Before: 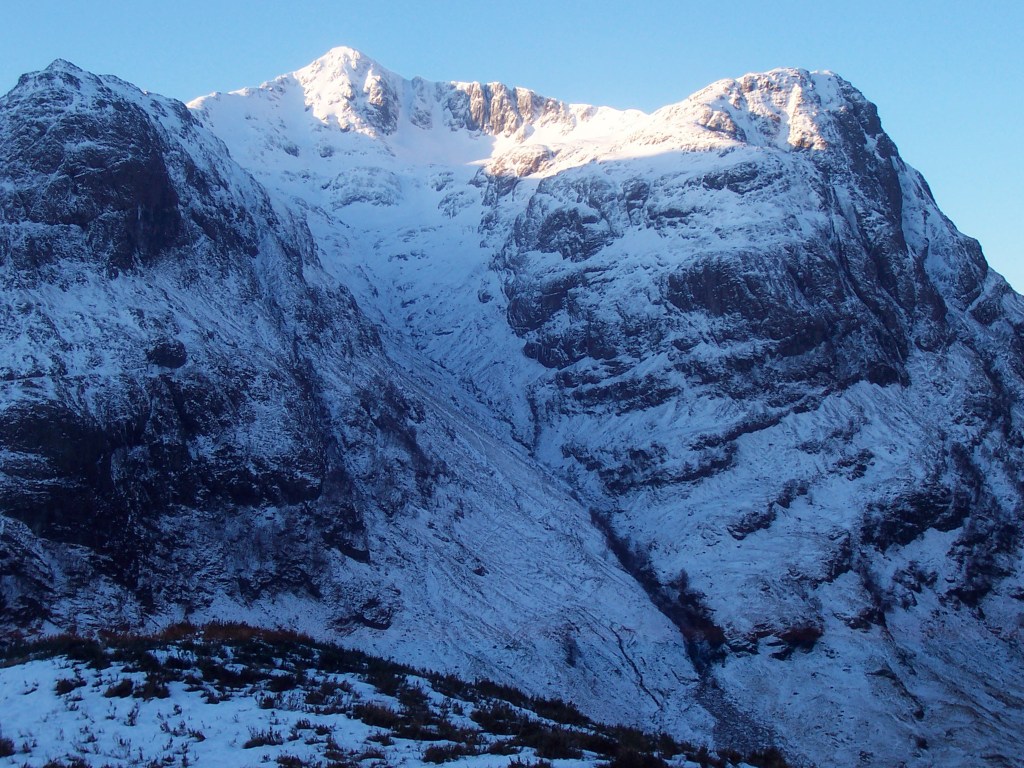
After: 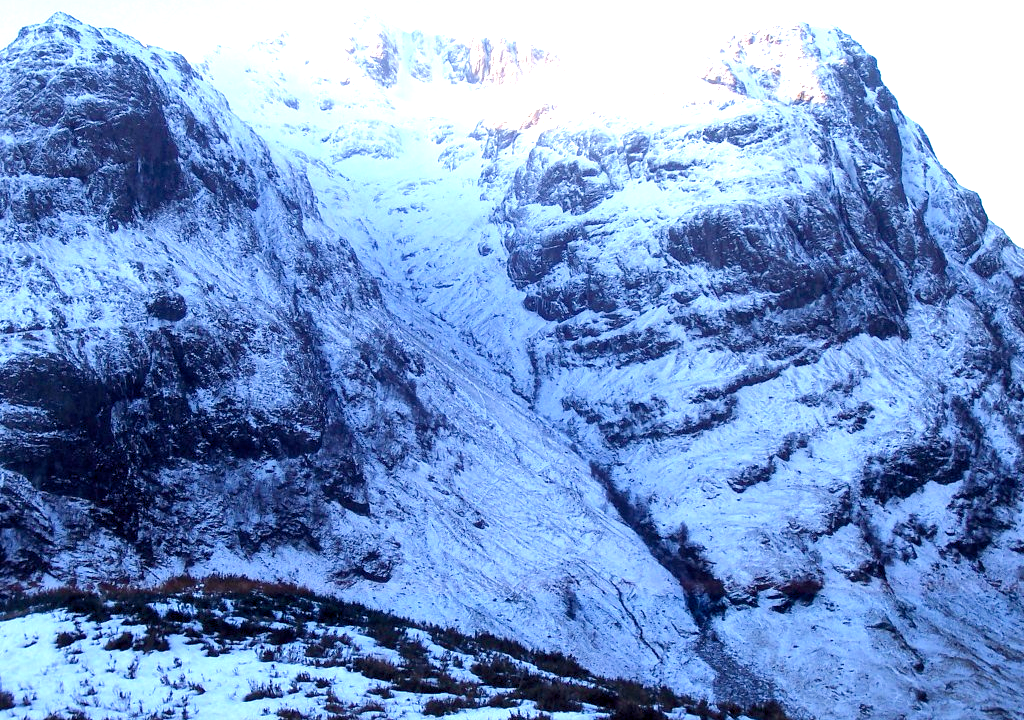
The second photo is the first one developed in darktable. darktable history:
color balance rgb: global offset › luminance -0.51%, perceptual saturation grading › global saturation 27.53%, perceptual saturation grading › highlights -25%, perceptual saturation grading › shadows 25%, perceptual brilliance grading › highlights 6.62%, perceptual brilliance grading › mid-tones 17.07%, perceptual brilliance grading › shadows -5.23%
crop and rotate: top 6.25%
white balance: red 1.009, blue 1.027
color balance: input saturation 100.43%, contrast fulcrum 14.22%, output saturation 70.41%
exposure: black level correction 0, exposure 1.388 EV, compensate exposure bias true, compensate highlight preservation false
